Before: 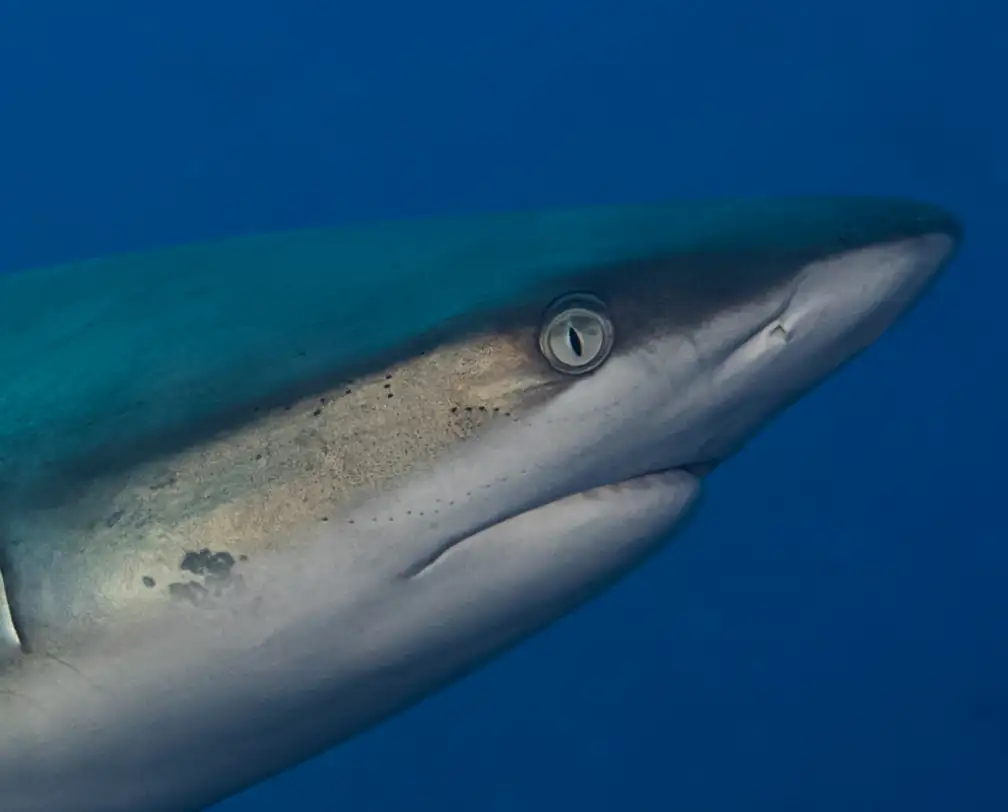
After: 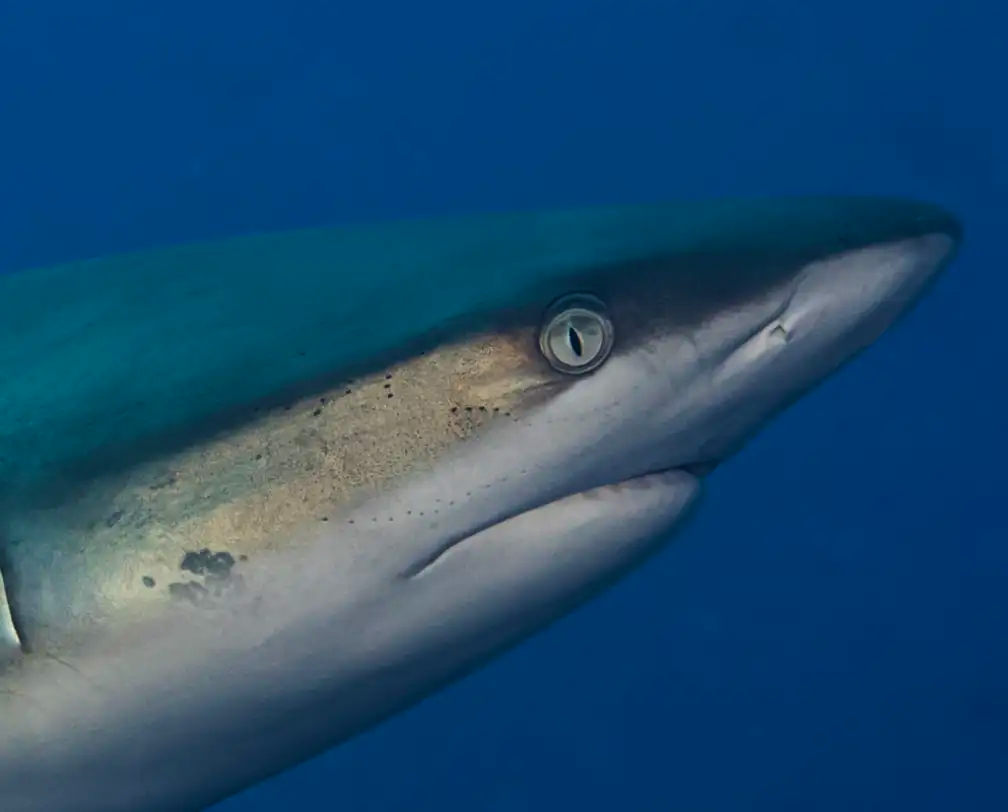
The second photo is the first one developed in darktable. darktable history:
contrast brightness saturation: contrast 0.08, saturation 0.02
velvia: on, module defaults
